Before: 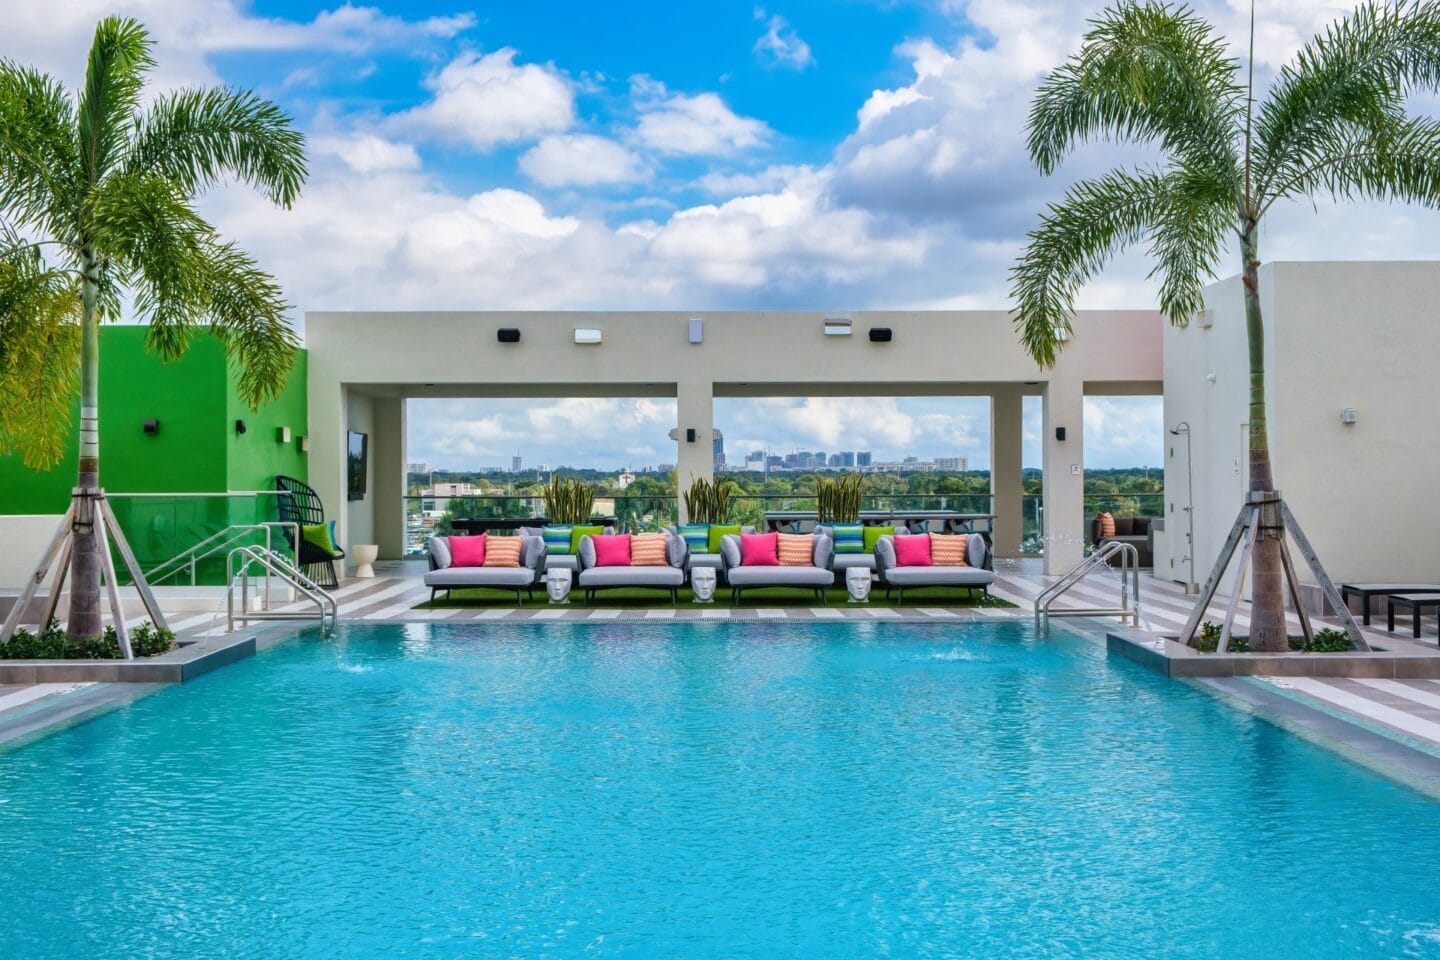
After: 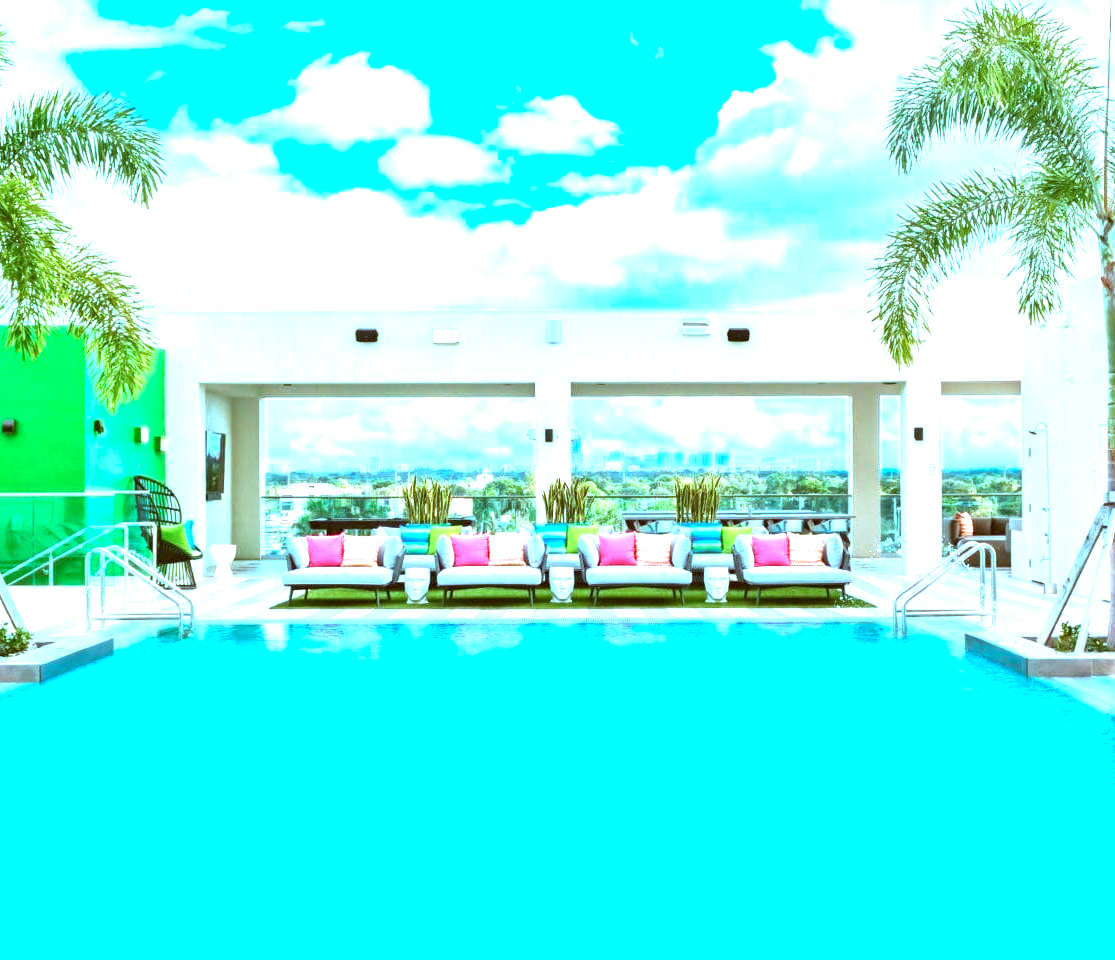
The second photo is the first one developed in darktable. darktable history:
color correction: highlights a* -14.62, highlights b* -16.22, shadows a* 10.12, shadows b* 29.4
exposure: exposure 2.25 EV, compensate highlight preservation false
crop: left 9.88%, right 12.664%
